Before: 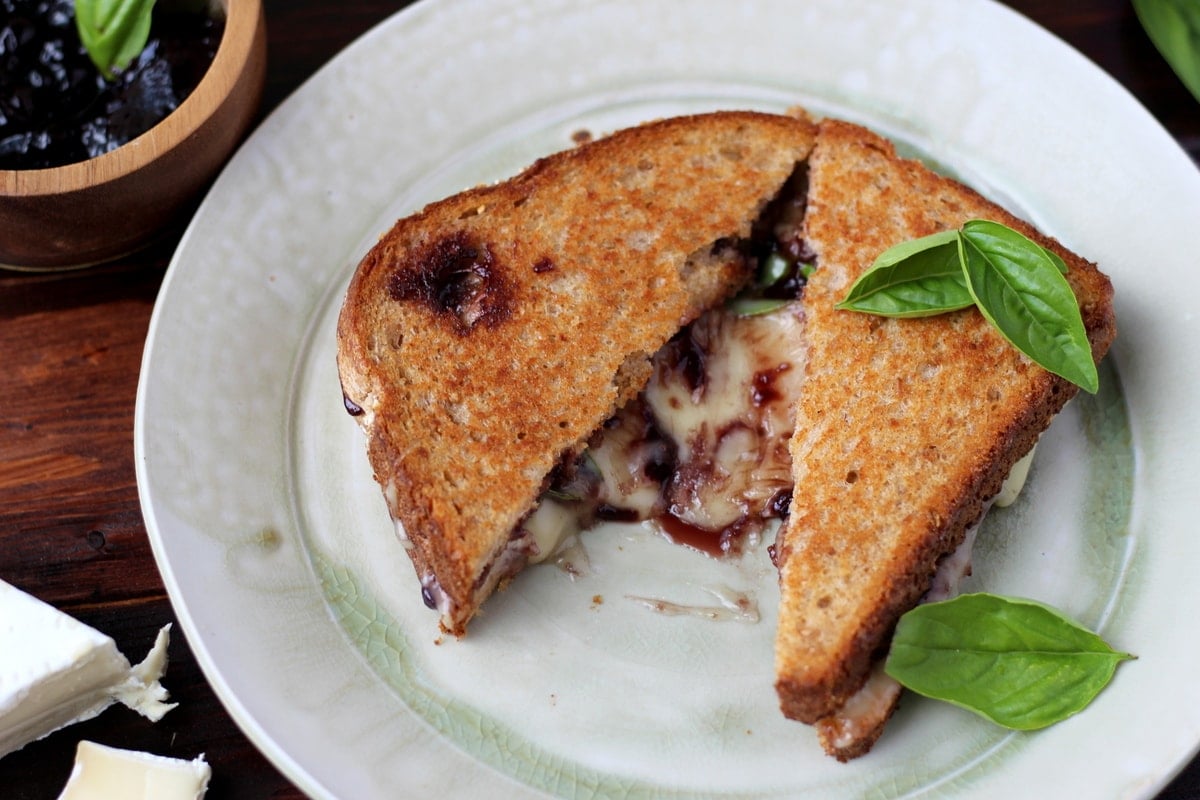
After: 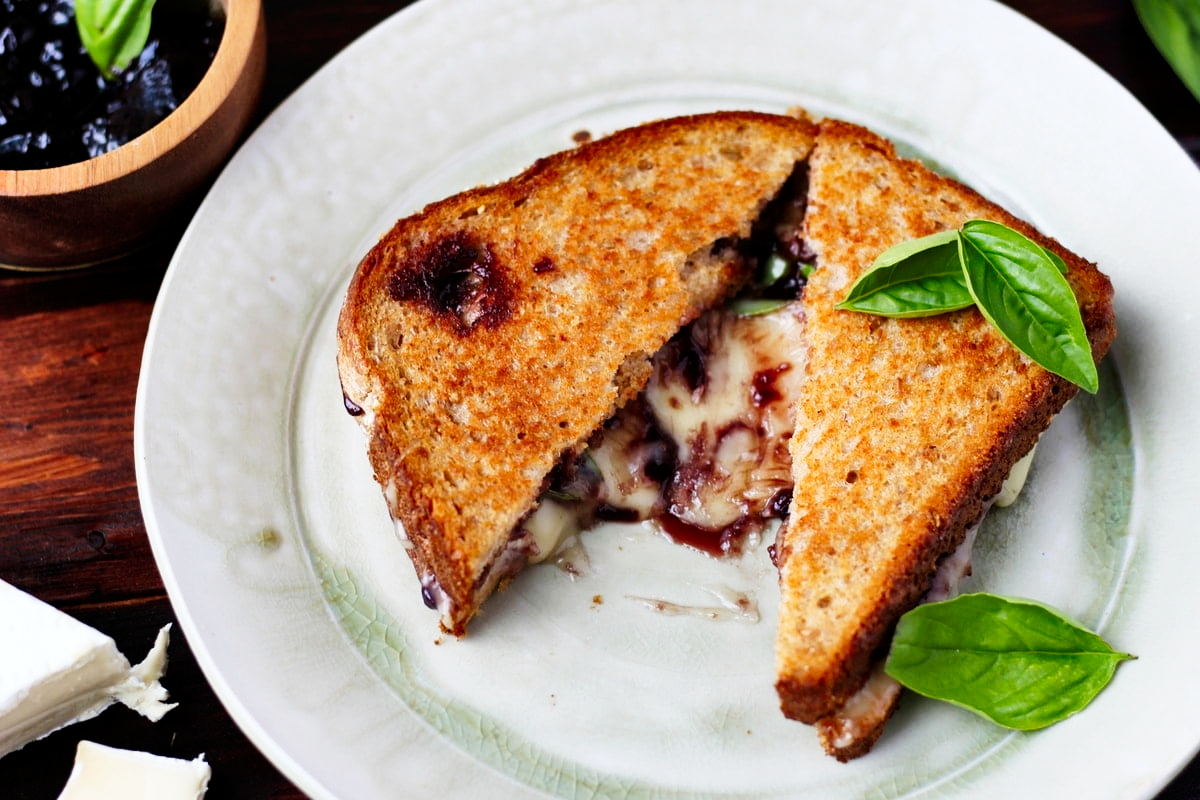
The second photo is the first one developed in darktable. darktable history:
shadows and highlights: low approximation 0.01, soften with gaussian
tone curve: curves: ch0 [(0, 0) (0.051, 0.021) (0.11, 0.069) (0.249, 0.235) (0.452, 0.526) (0.596, 0.713) (0.703, 0.83) (0.851, 0.938) (1, 1)]; ch1 [(0, 0) (0.1, 0.038) (0.318, 0.221) (0.413, 0.325) (0.443, 0.412) (0.483, 0.474) (0.503, 0.501) (0.516, 0.517) (0.548, 0.568) (0.569, 0.599) (0.594, 0.634) (0.666, 0.701) (1, 1)]; ch2 [(0, 0) (0.453, 0.435) (0.479, 0.476) (0.504, 0.5) (0.529, 0.537) (0.556, 0.583) (0.584, 0.618) (0.824, 0.815) (1, 1)], preserve colors none
